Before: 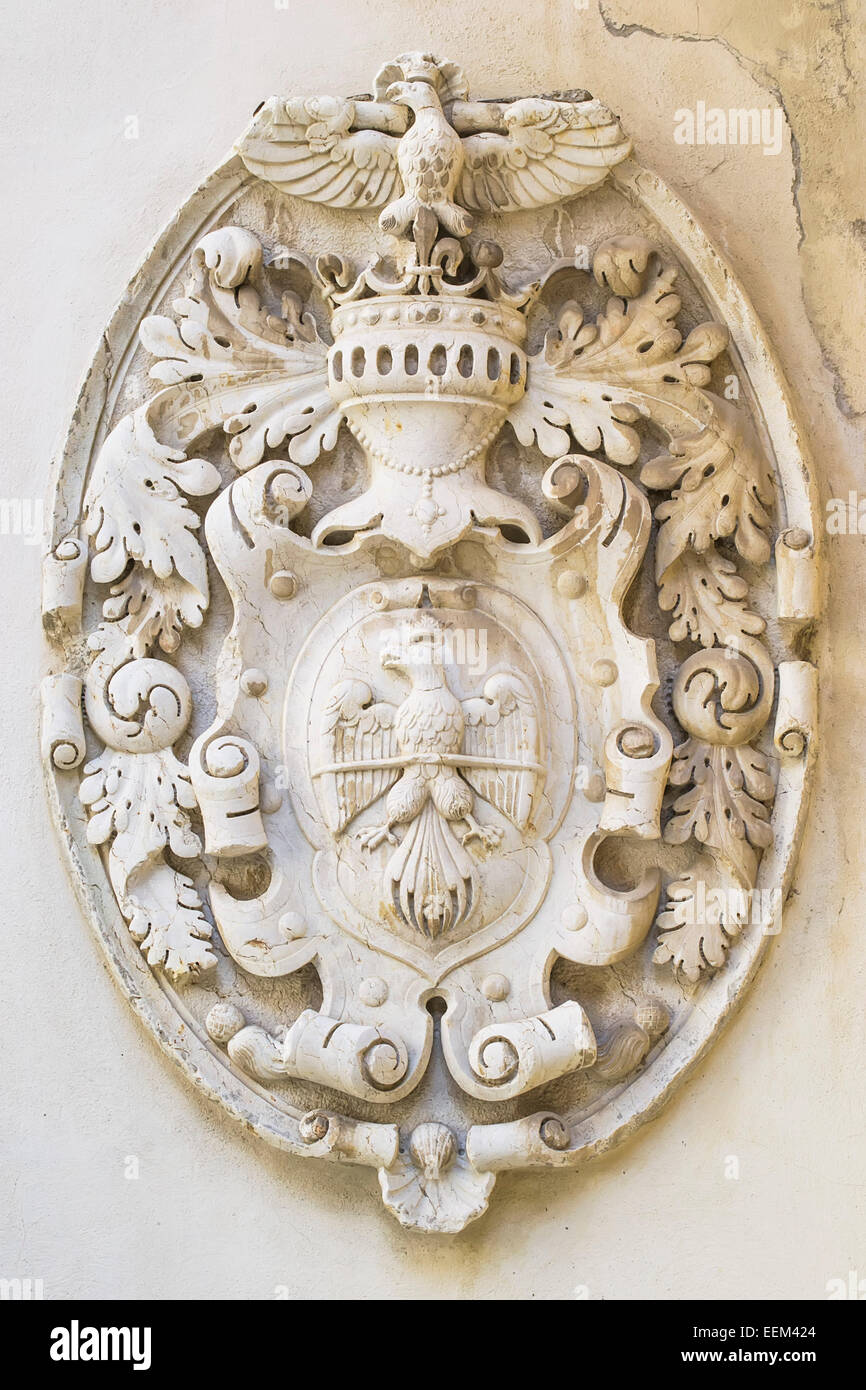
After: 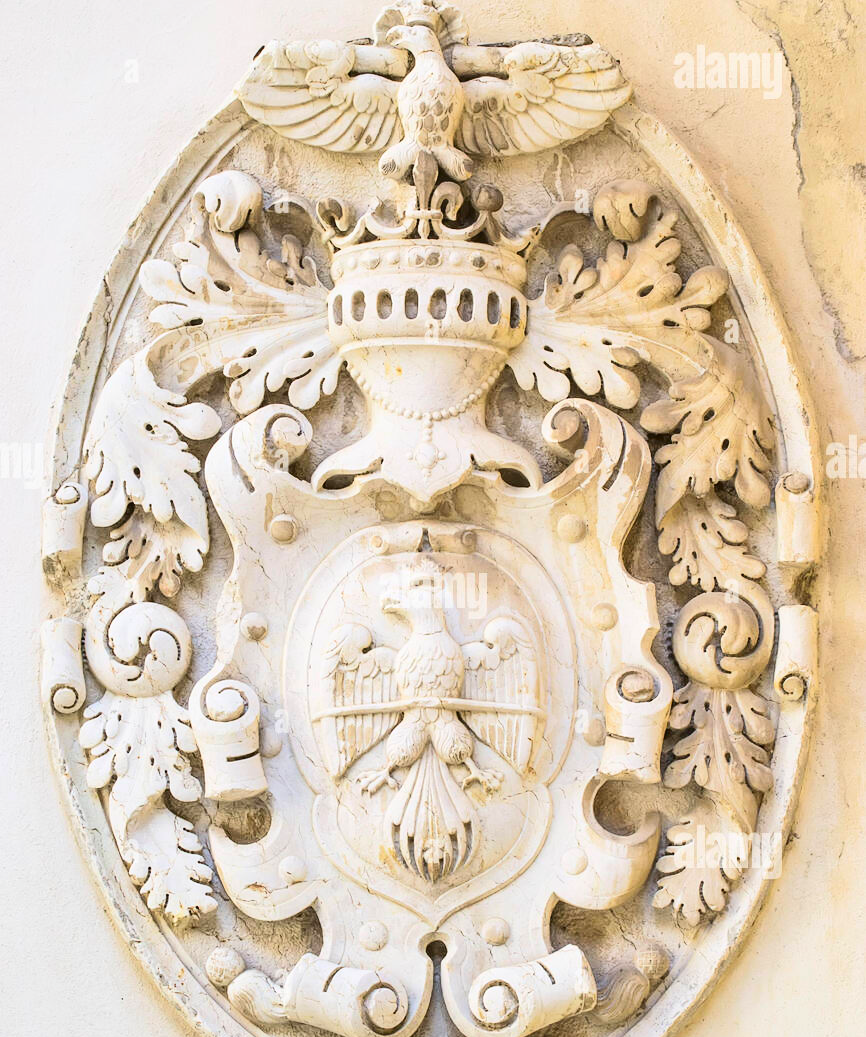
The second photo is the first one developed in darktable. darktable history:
tone curve: curves: ch0 [(0, 0) (0.003, 0.002) (0.011, 0.009) (0.025, 0.019) (0.044, 0.031) (0.069, 0.044) (0.1, 0.061) (0.136, 0.087) (0.177, 0.127) (0.224, 0.172) (0.277, 0.226) (0.335, 0.295) (0.399, 0.367) (0.468, 0.445) (0.543, 0.536) (0.623, 0.626) (0.709, 0.717) (0.801, 0.806) (0.898, 0.889) (1, 1)], color space Lab, independent channels, preserve colors none
contrast brightness saturation: contrast 0.2, brightness 0.165, saturation 0.216
crop: top 4.091%, bottom 21.245%
